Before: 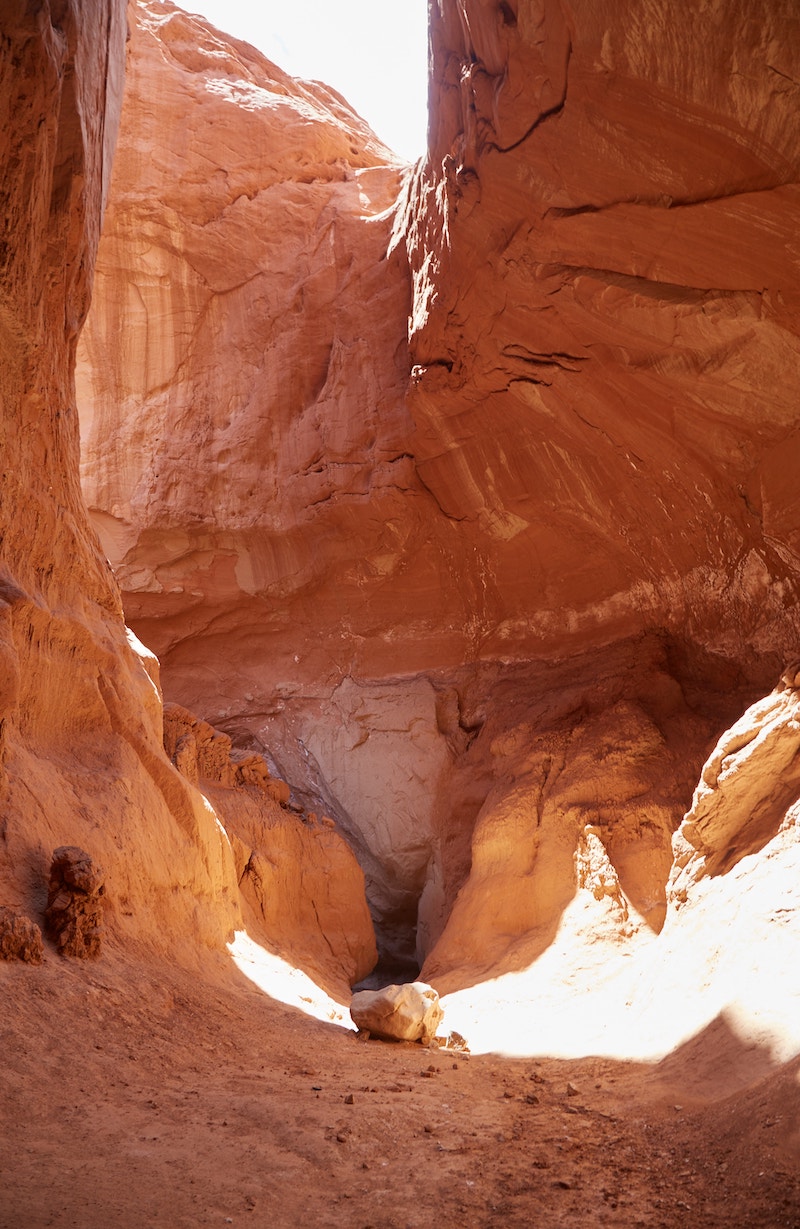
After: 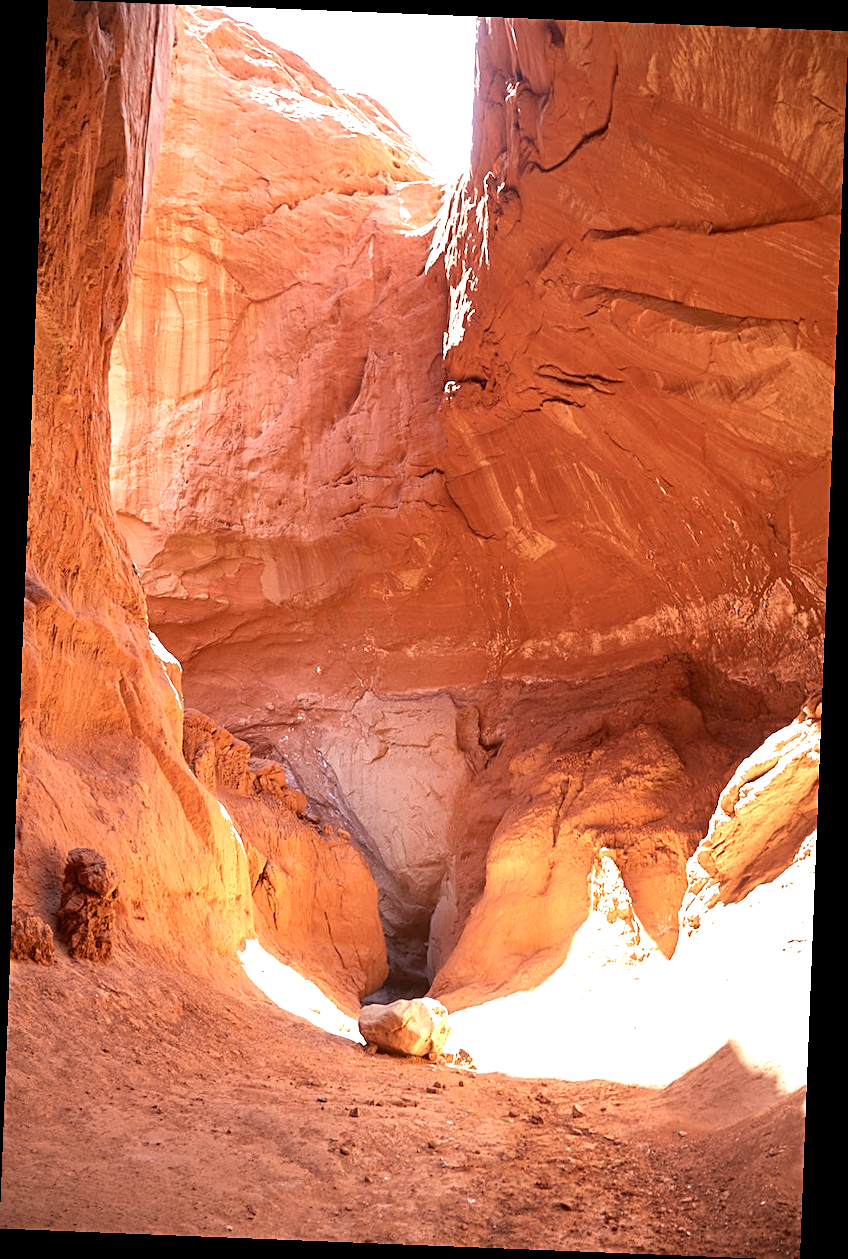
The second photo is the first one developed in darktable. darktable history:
rotate and perspective: rotation 2.27°, automatic cropping off
exposure: exposure 0.999 EV, compensate highlight preservation false
sharpen: on, module defaults
